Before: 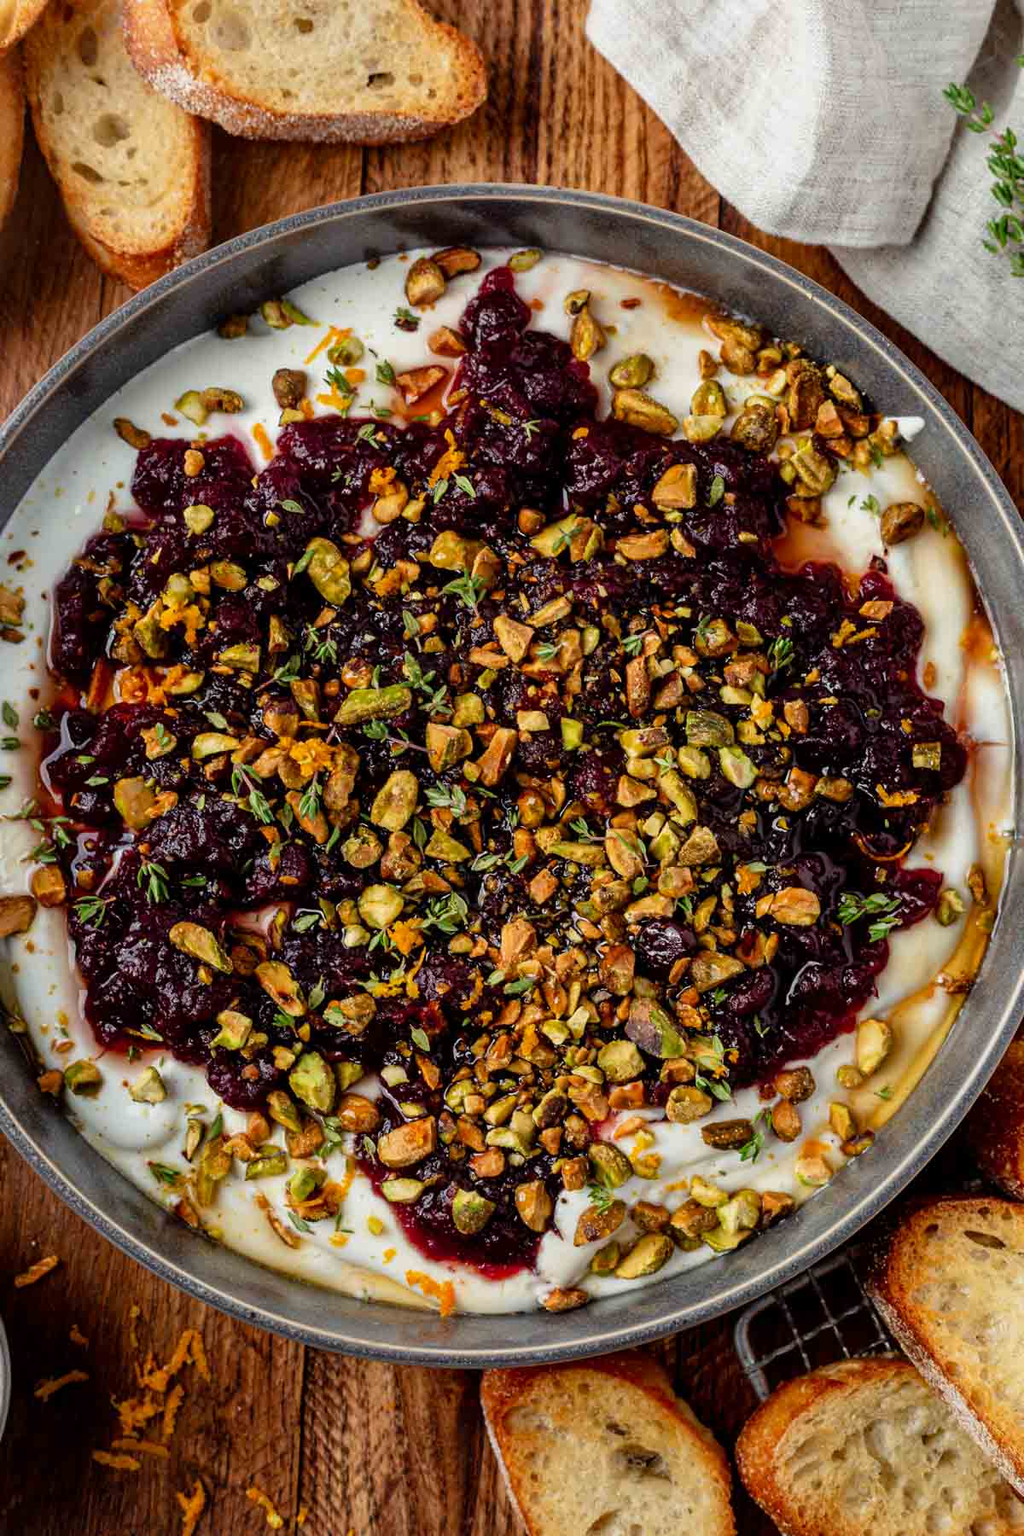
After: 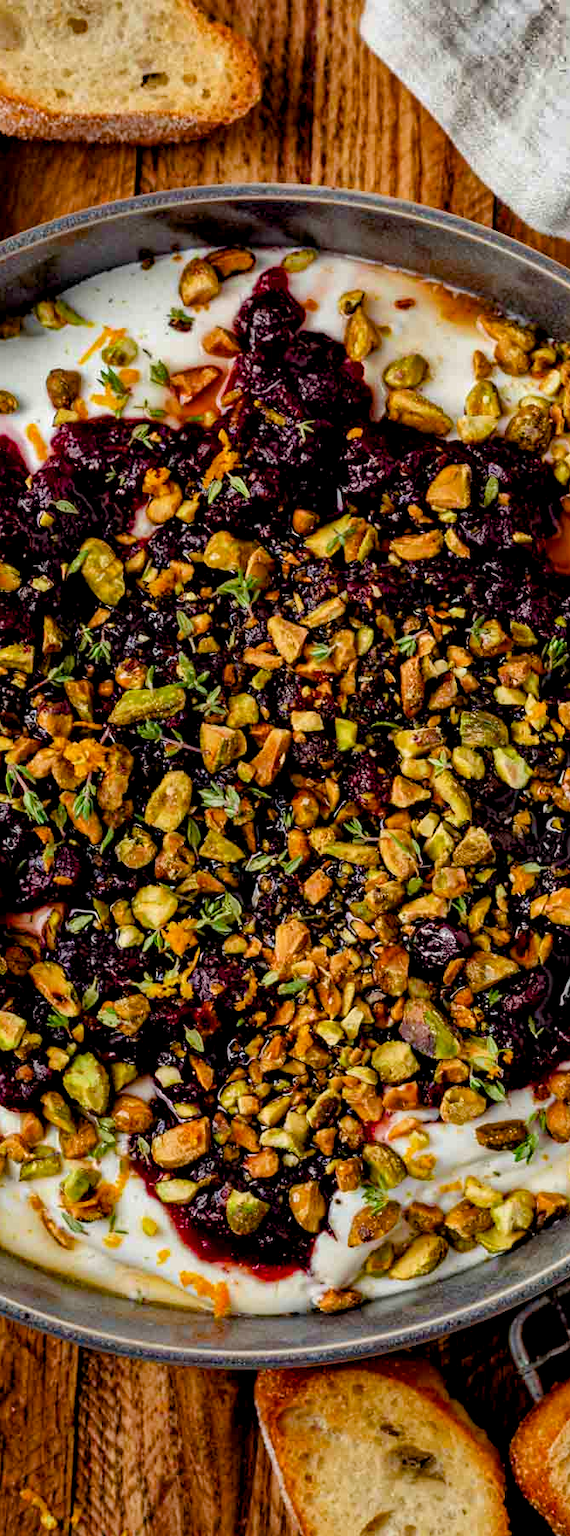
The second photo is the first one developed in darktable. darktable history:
haze removal: compatibility mode true, adaptive false
shadows and highlights: shadows 20.9, highlights -82.3, soften with gaussian
color balance rgb: global offset › luminance -0.472%, perceptual saturation grading › global saturation 20%, perceptual saturation grading › highlights -25.196%, perceptual saturation grading › shadows 24.724%, perceptual brilliance grading › global brilliance 2.962%, perceptual brilliance grading › highlights -3.312%, perceptual brilliance grading › shadows 3.49%, global vibrance 5.998%
crop: left 22.115%, right 22.16%, bottom 0.014%
